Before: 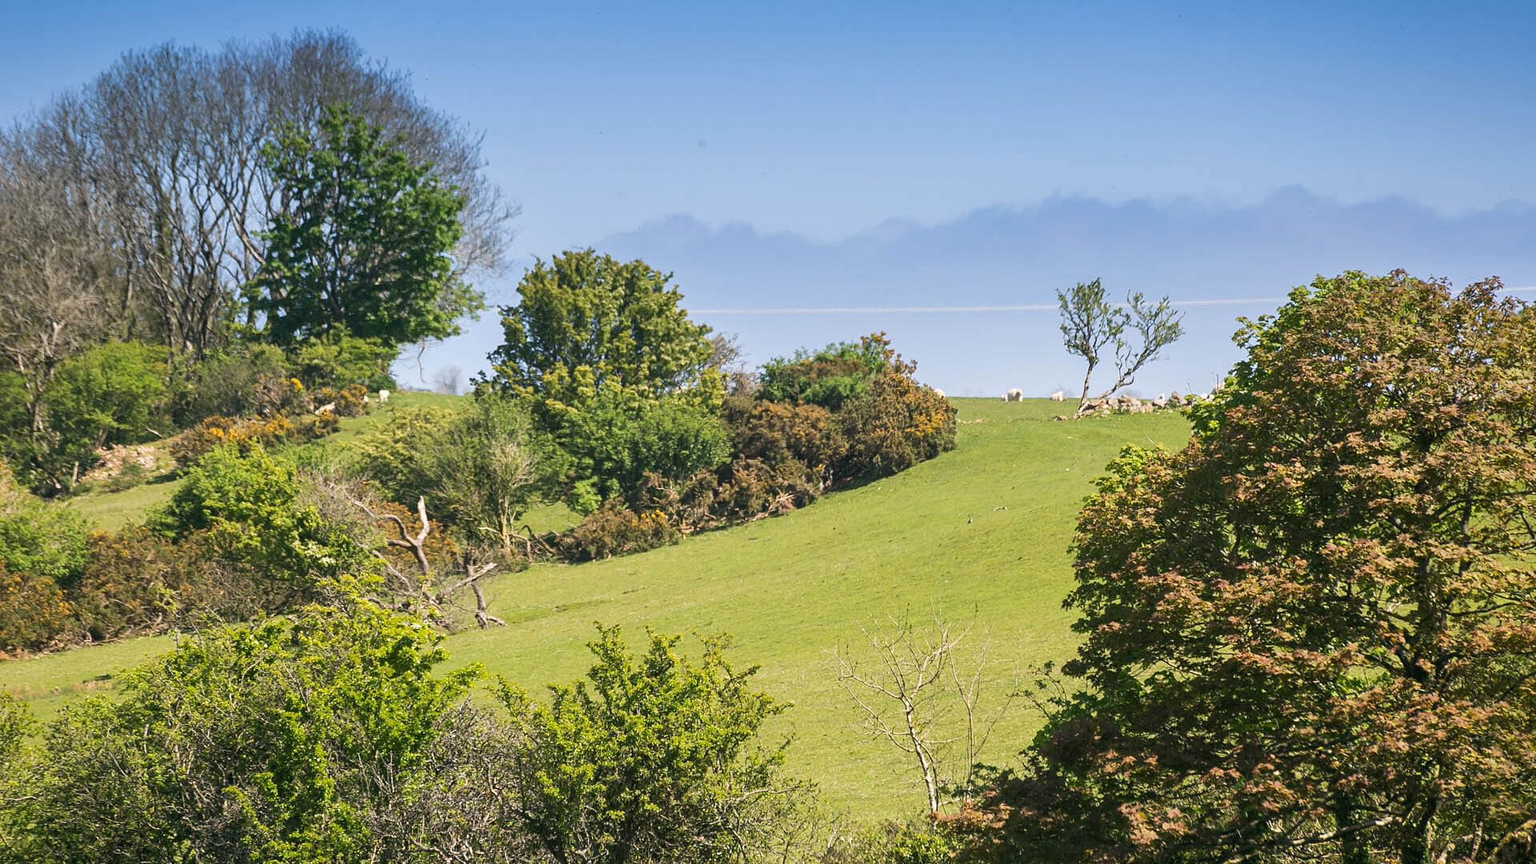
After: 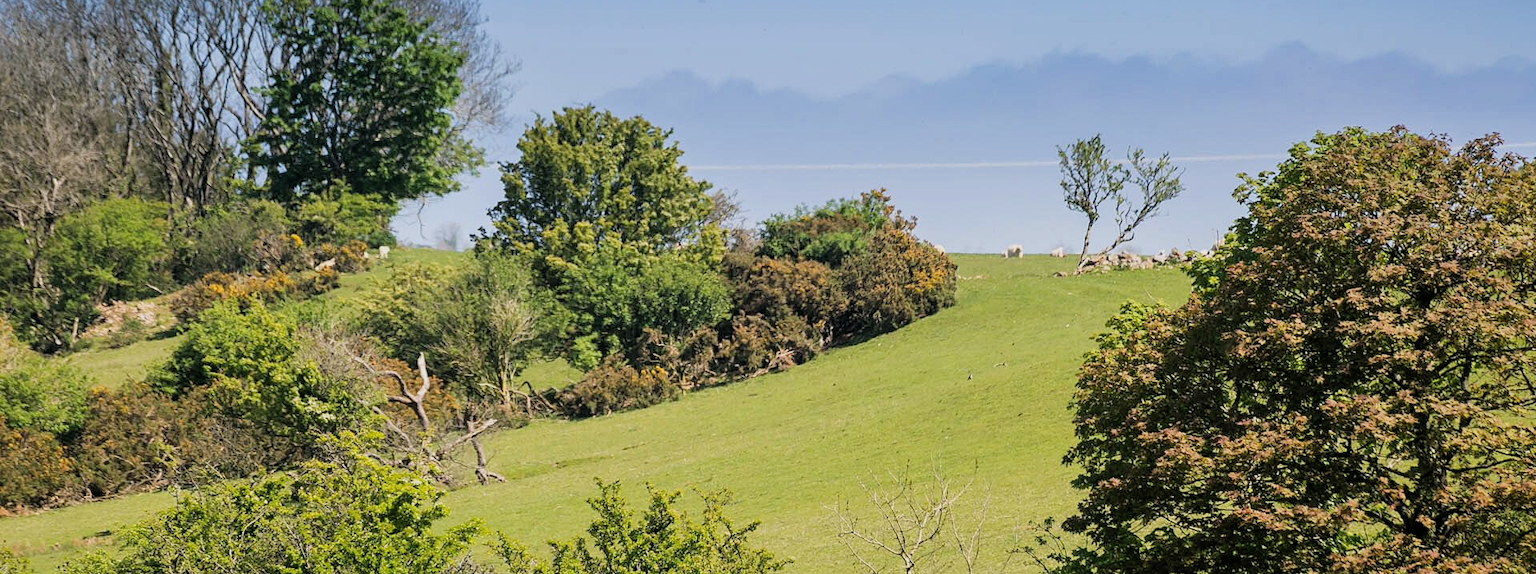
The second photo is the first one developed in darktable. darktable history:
filmic rgb: black relative exposure -5.83 EV, white relative exposure 3.4 EV, hardness 3.68
crop: top 16.727%, bottom 16.727%
